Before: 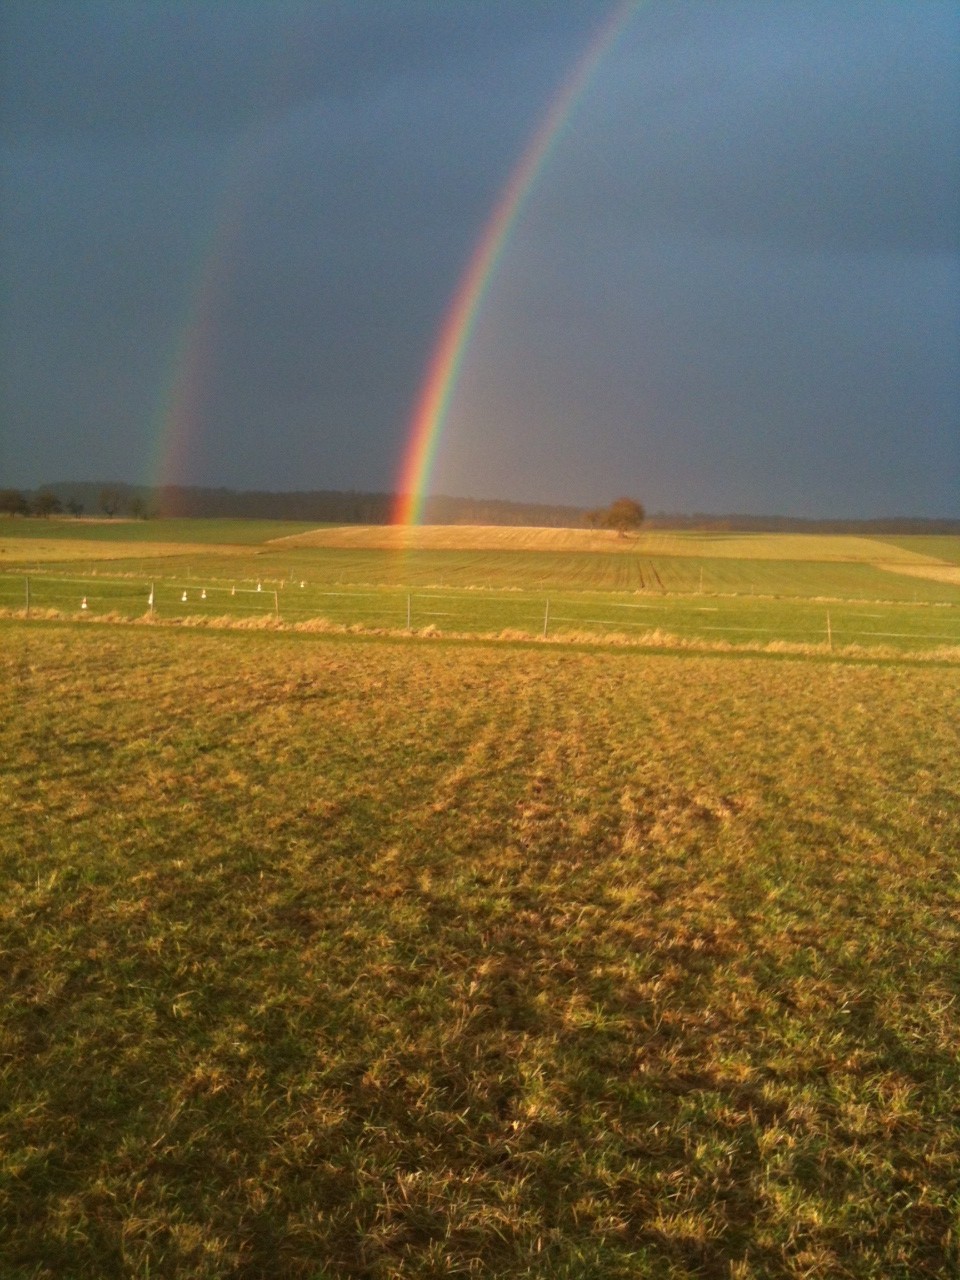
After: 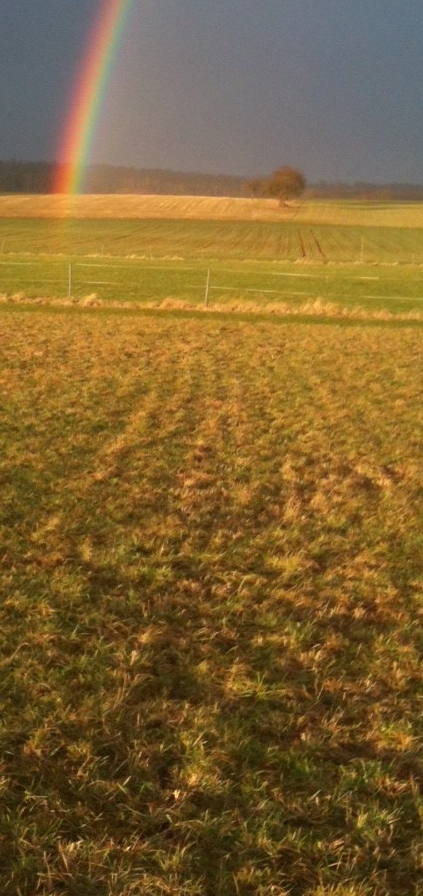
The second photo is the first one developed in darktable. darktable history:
crop: left 35.376%, top 25.923%, right 19.815%, bottom 3.405%
